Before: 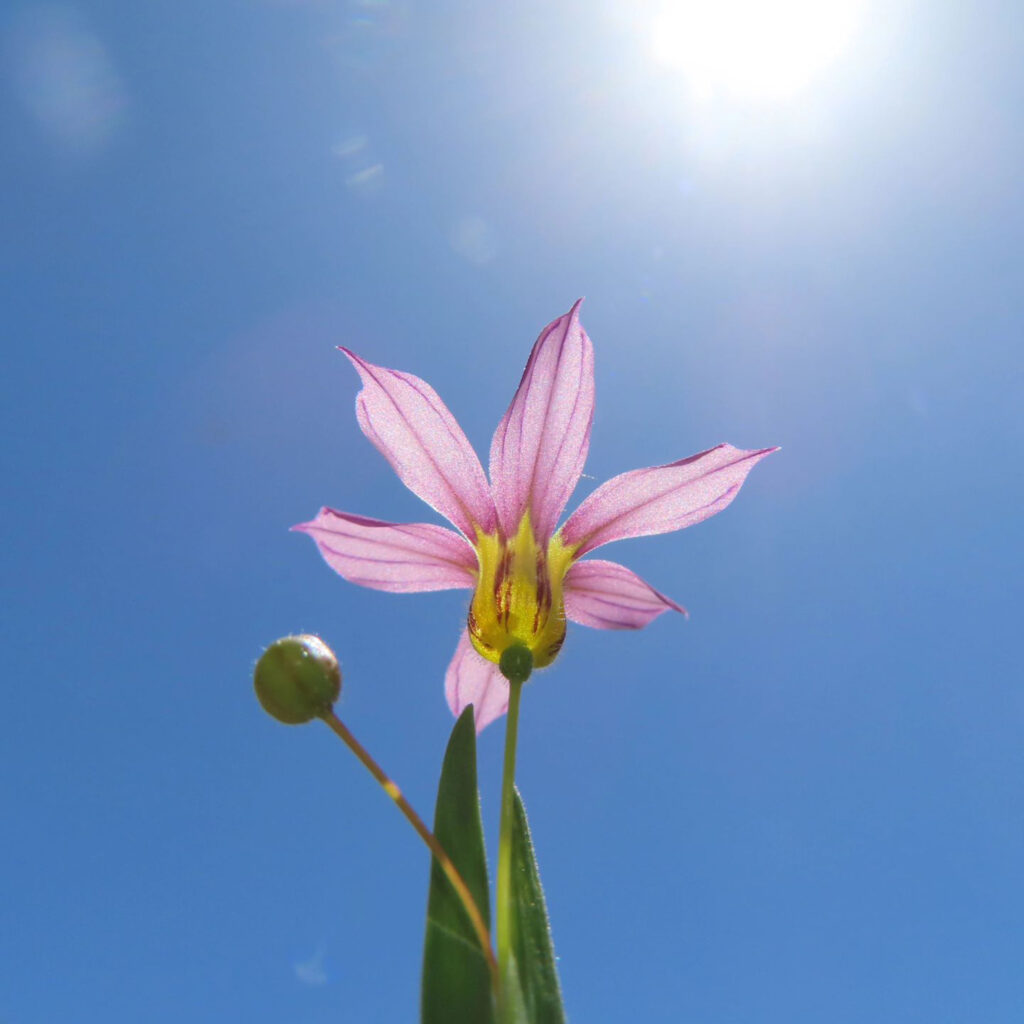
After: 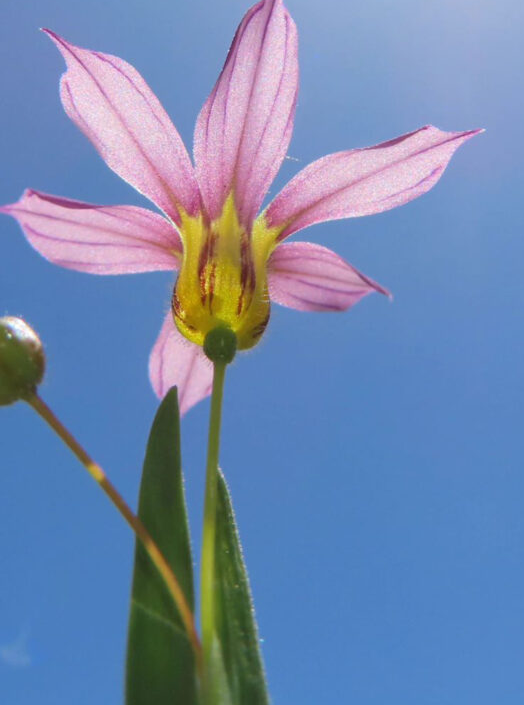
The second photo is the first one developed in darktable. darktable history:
crop and rotate: left 28.971%, top 31.116%, right 19.844%
